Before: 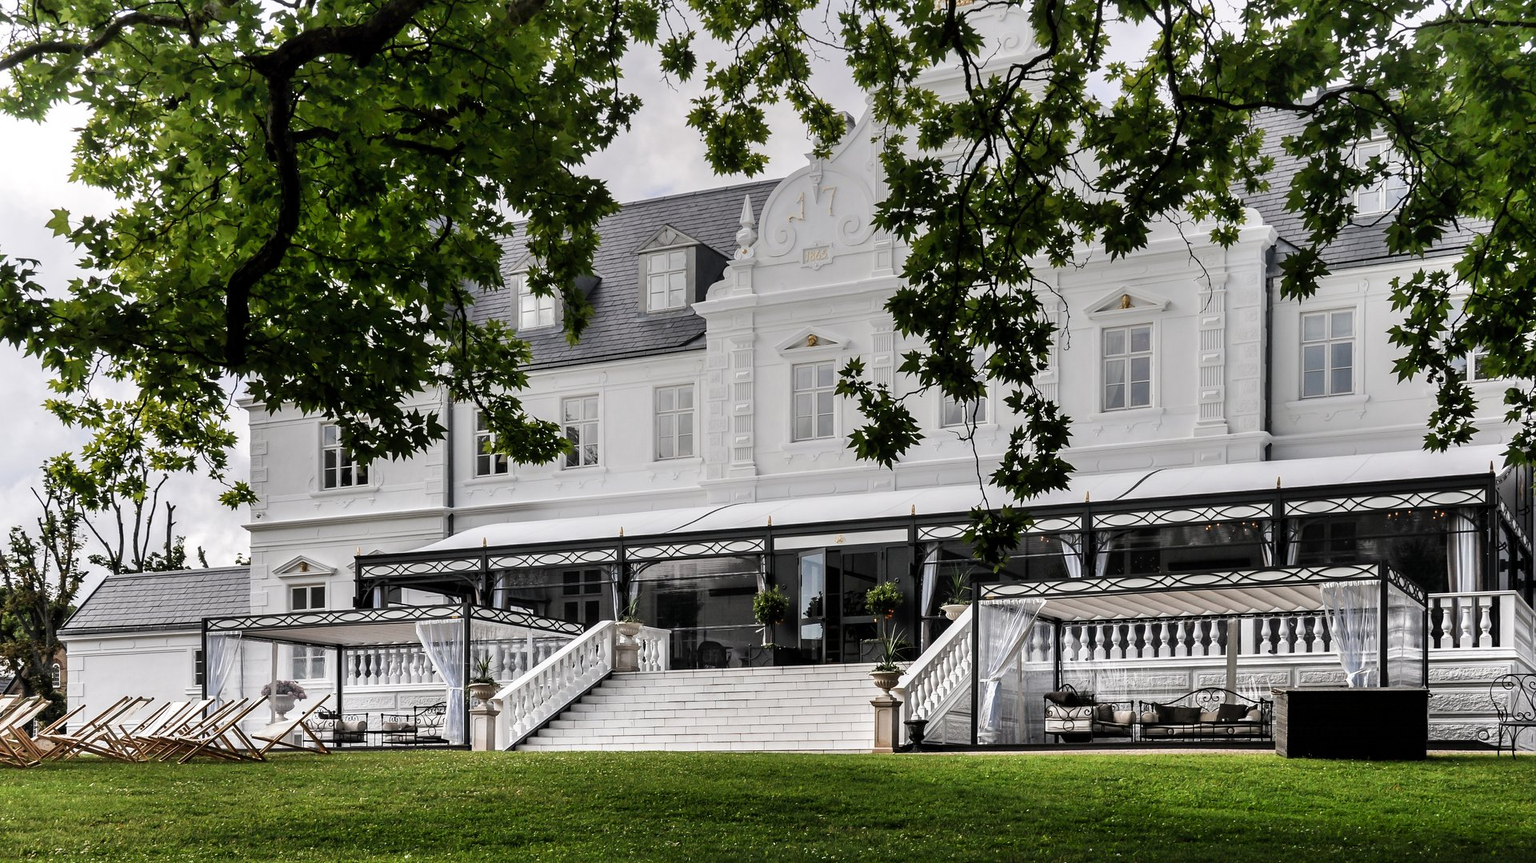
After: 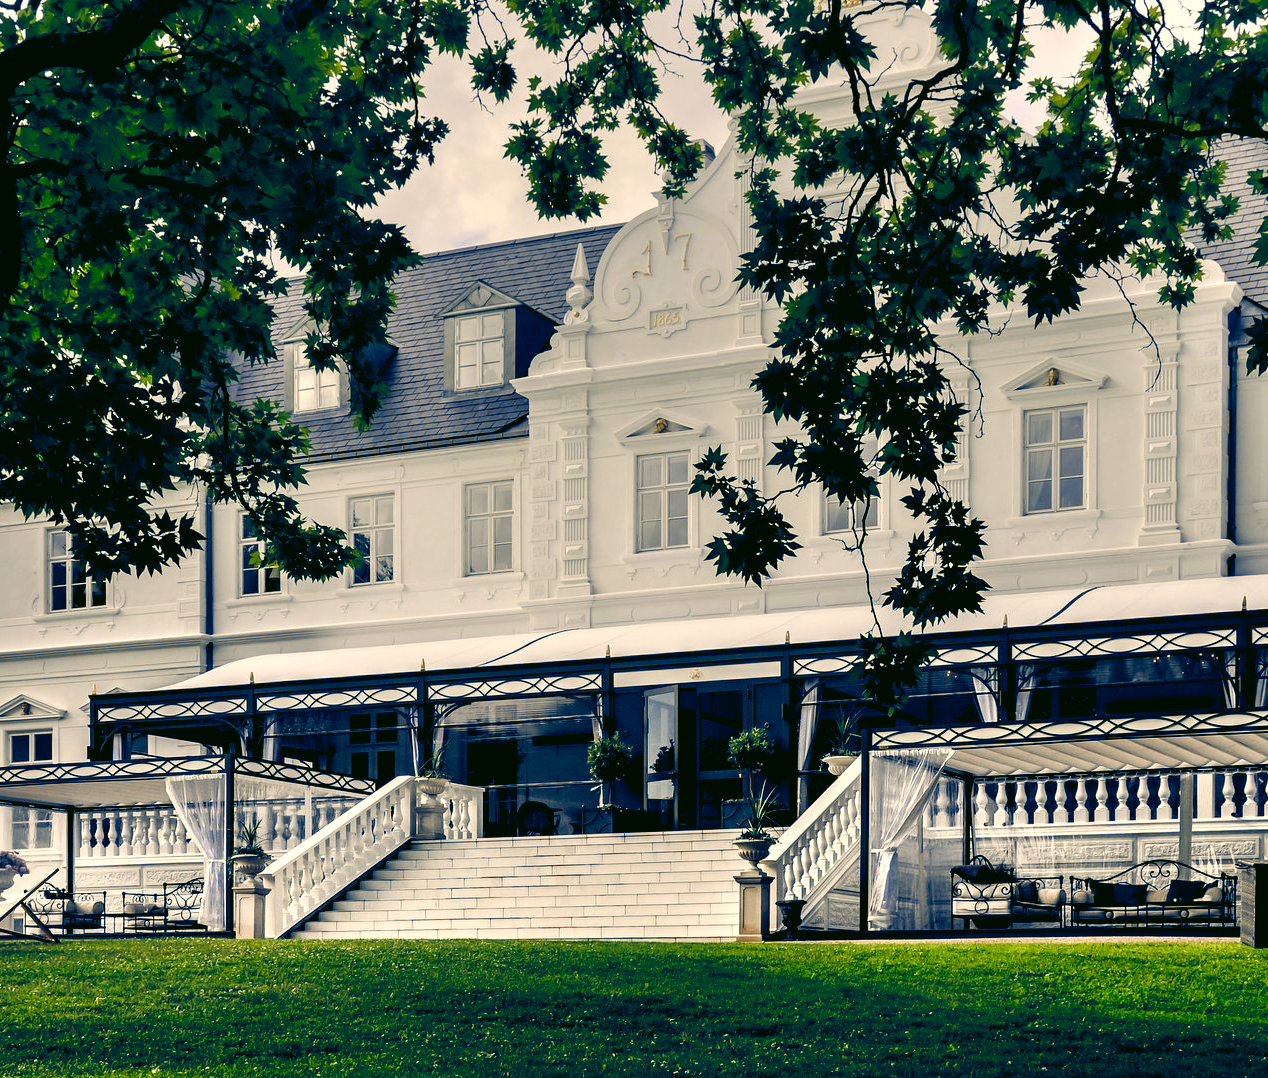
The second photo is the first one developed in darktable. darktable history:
crop and rotate: left 18.442%, right 15.508%
color correction: highlights a* 5.3, highlights b* 24.26, shadows a* -15.58, shadows b* 4.02
color balance rgb: shadows lift › luminance -41.13%, shadows lift › chroma 14.13%, shadows lift › hue 260°, power › luminance -3.76%, power › chroma 0.56%, power › hue 40.37°, highlights gain › luminance 16.81%, highlights gain › chroma 2.94%, highlights gain › hue 260°, global offset › luminance -0.29%, global offset › chroma 0.31%, global offset › hue 260°, perceptual saturation grading › global saturation 20%, perceptual saturation grading › highlights -13.92%, perceptual saturation grading › shadows 50%
